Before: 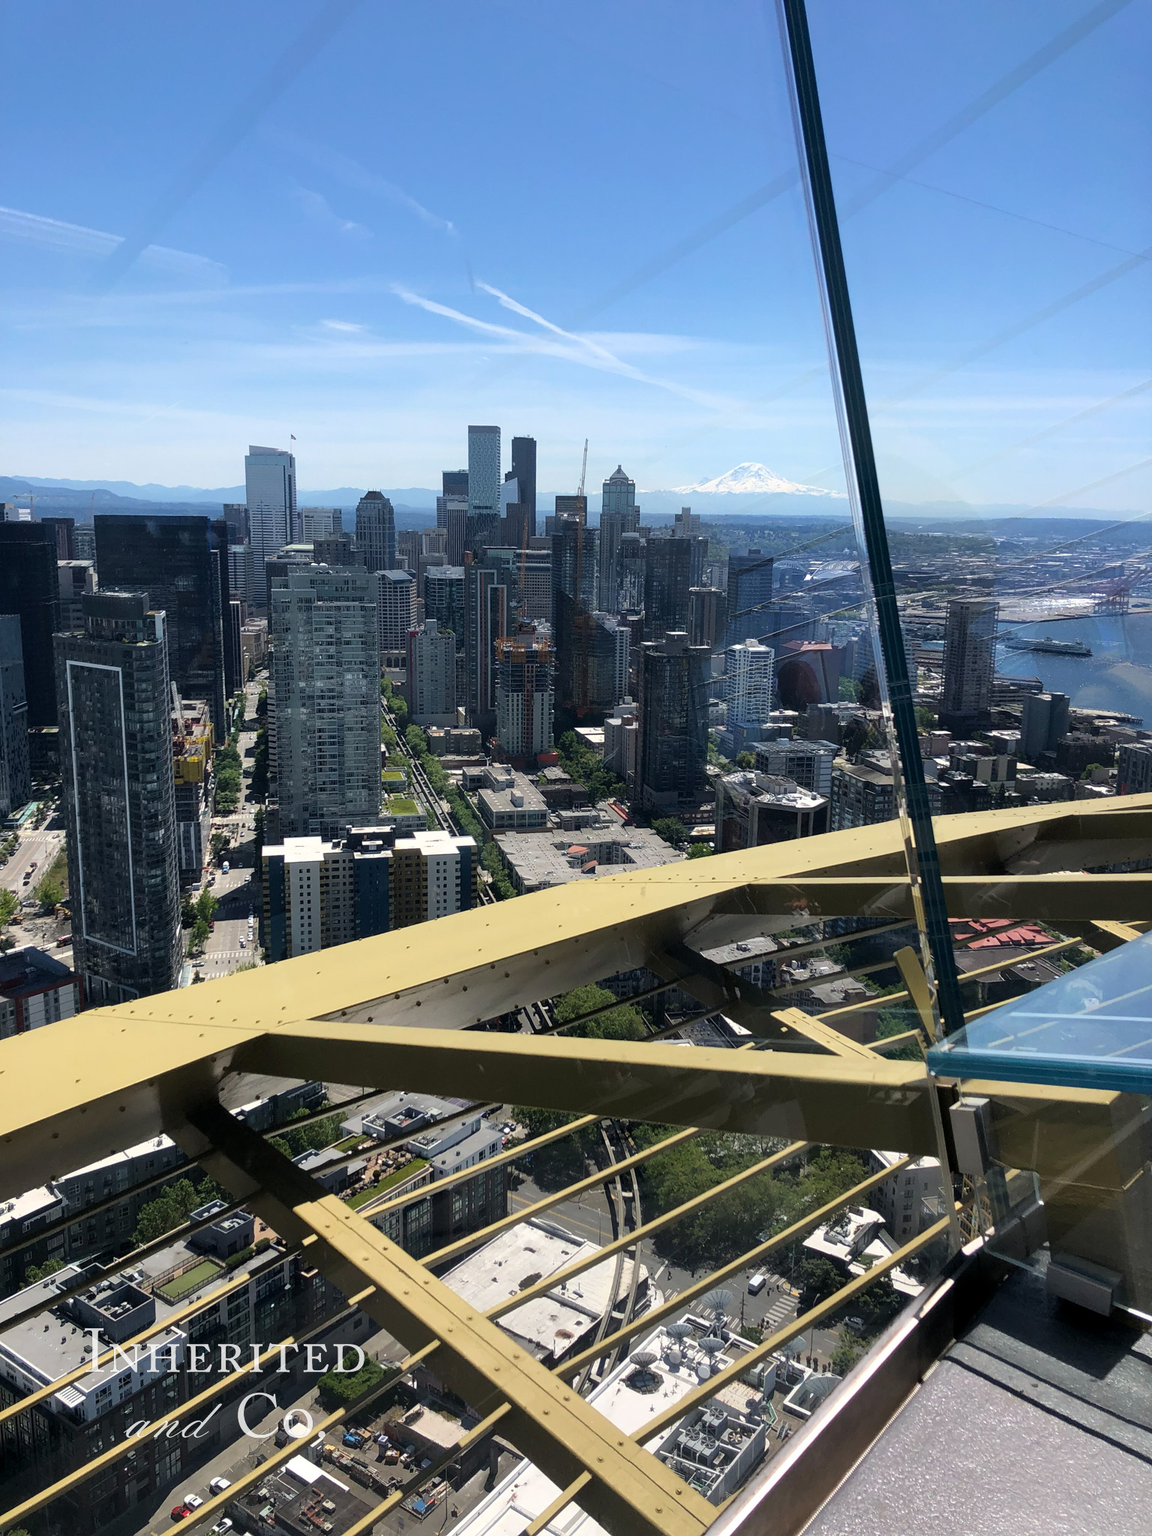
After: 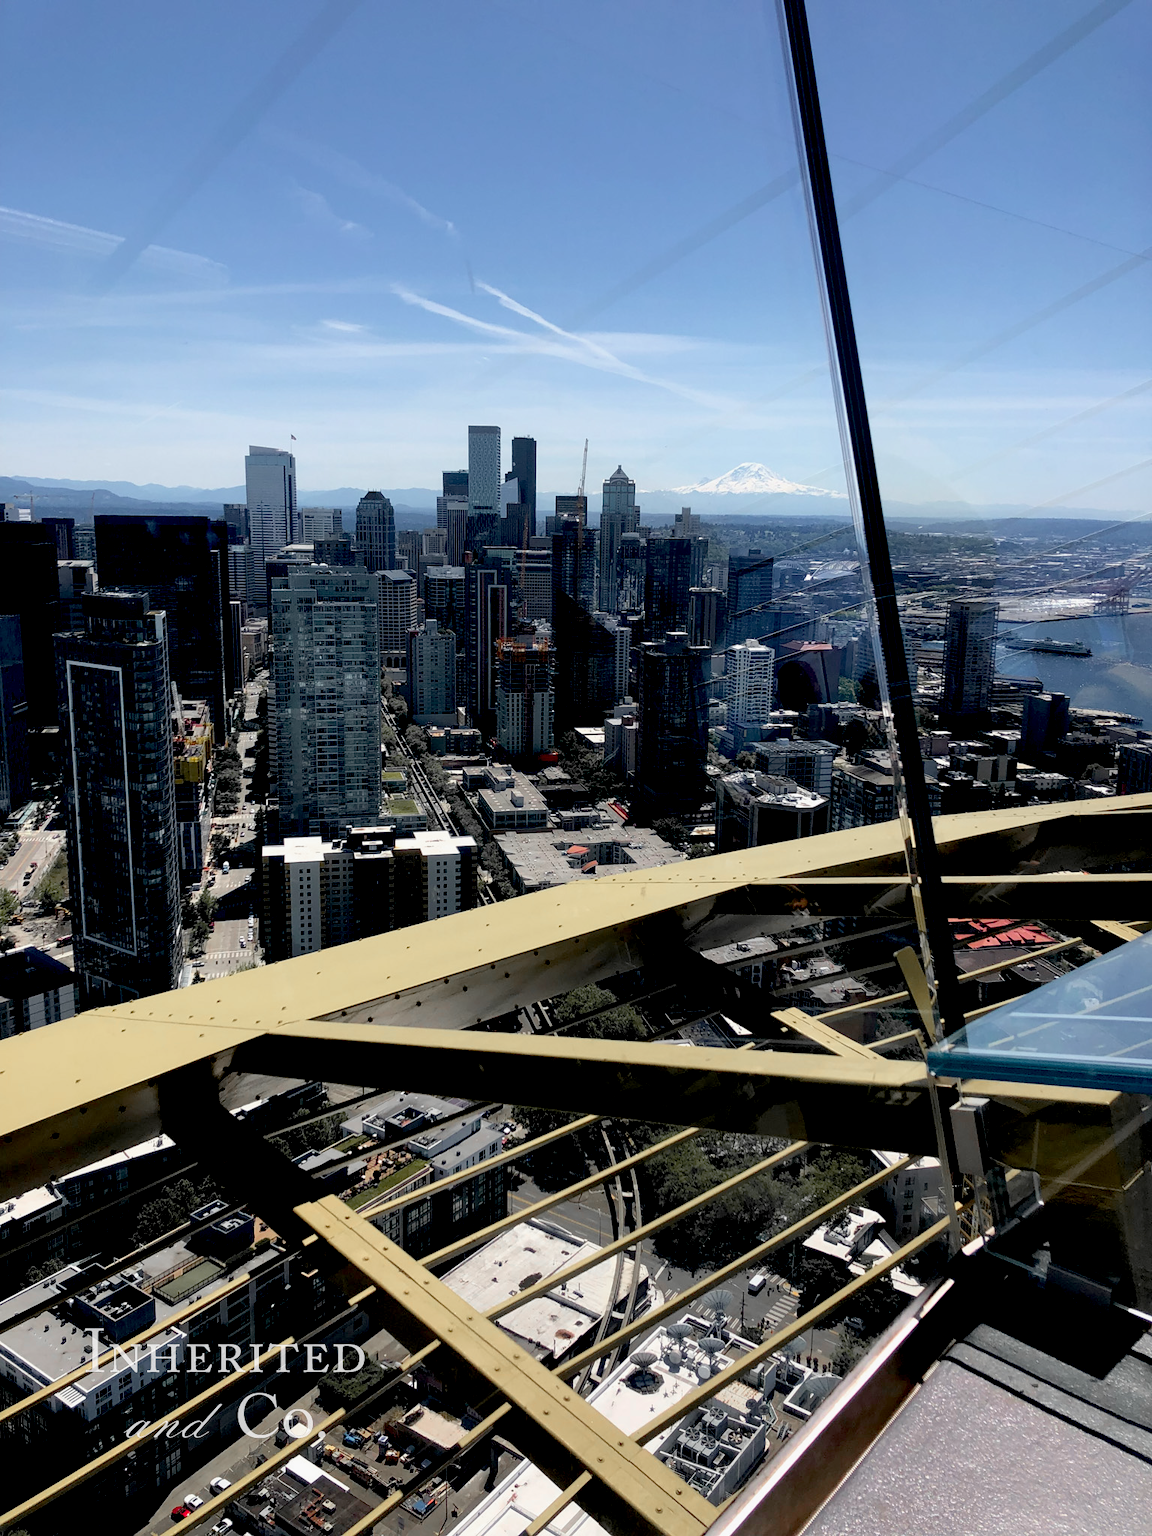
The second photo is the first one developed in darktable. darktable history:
color zones: curves: ch1 [(0, 0.679) (0.143, 0.647) (0.286, 0.261) (0.378, -0.011) (0.571, 0.396) (0.714, 0.399) (0.857, 0.406) (1, 0.679)]
exposure: black level correction 0.029, exposure -0.078 EV, compensate highlight preservation false
